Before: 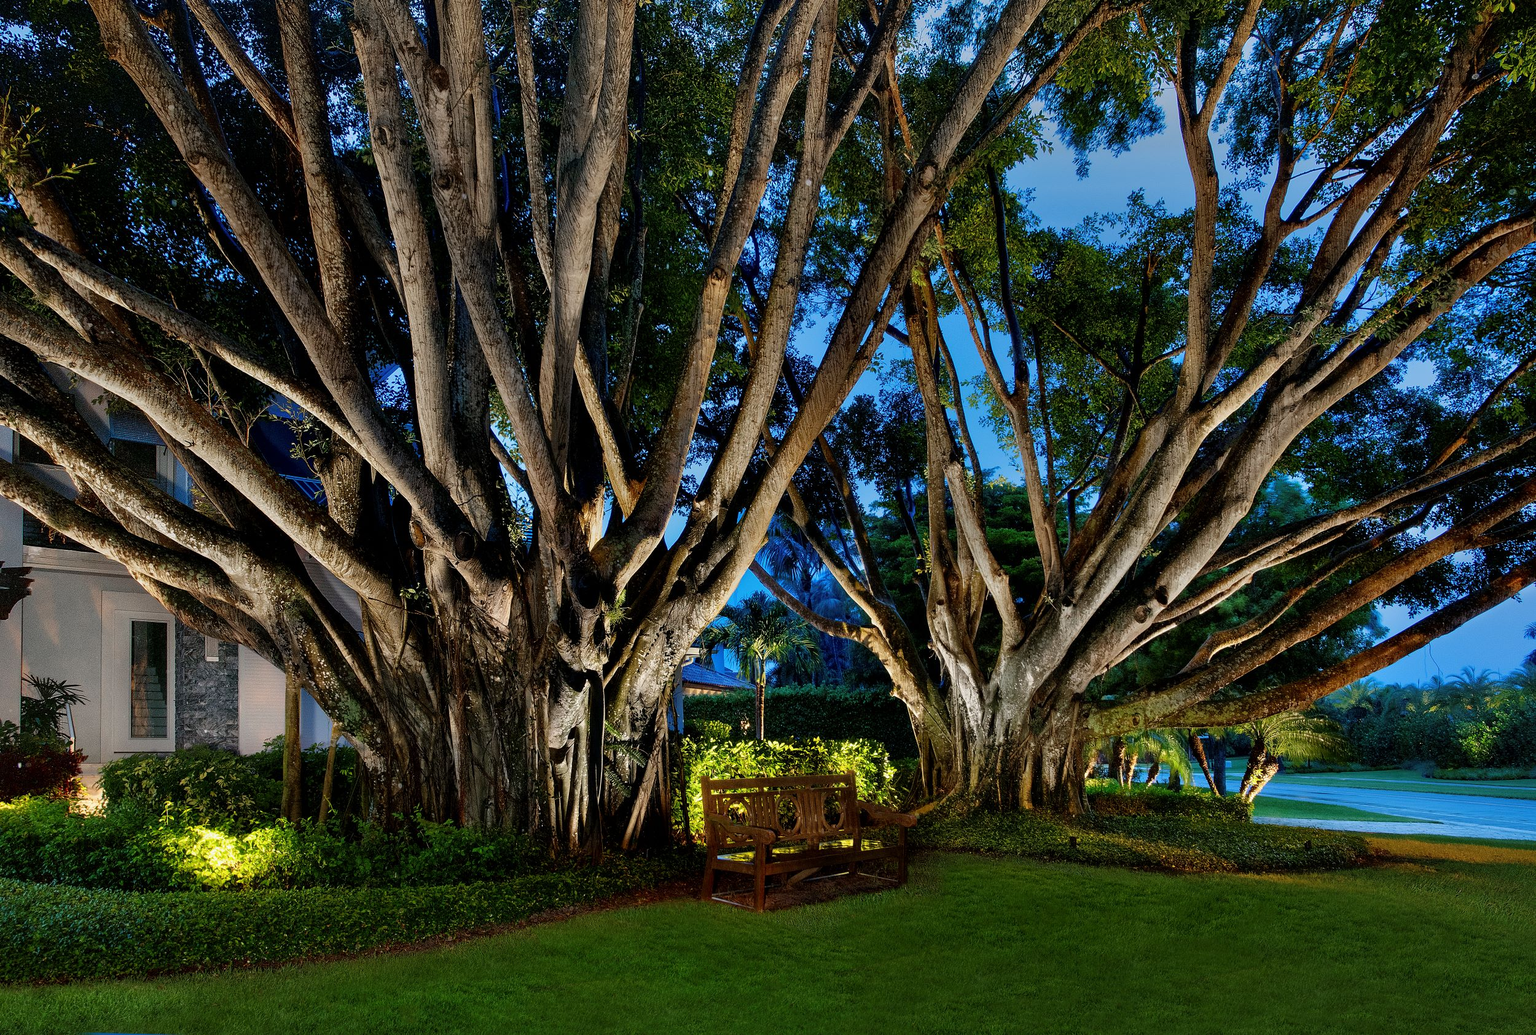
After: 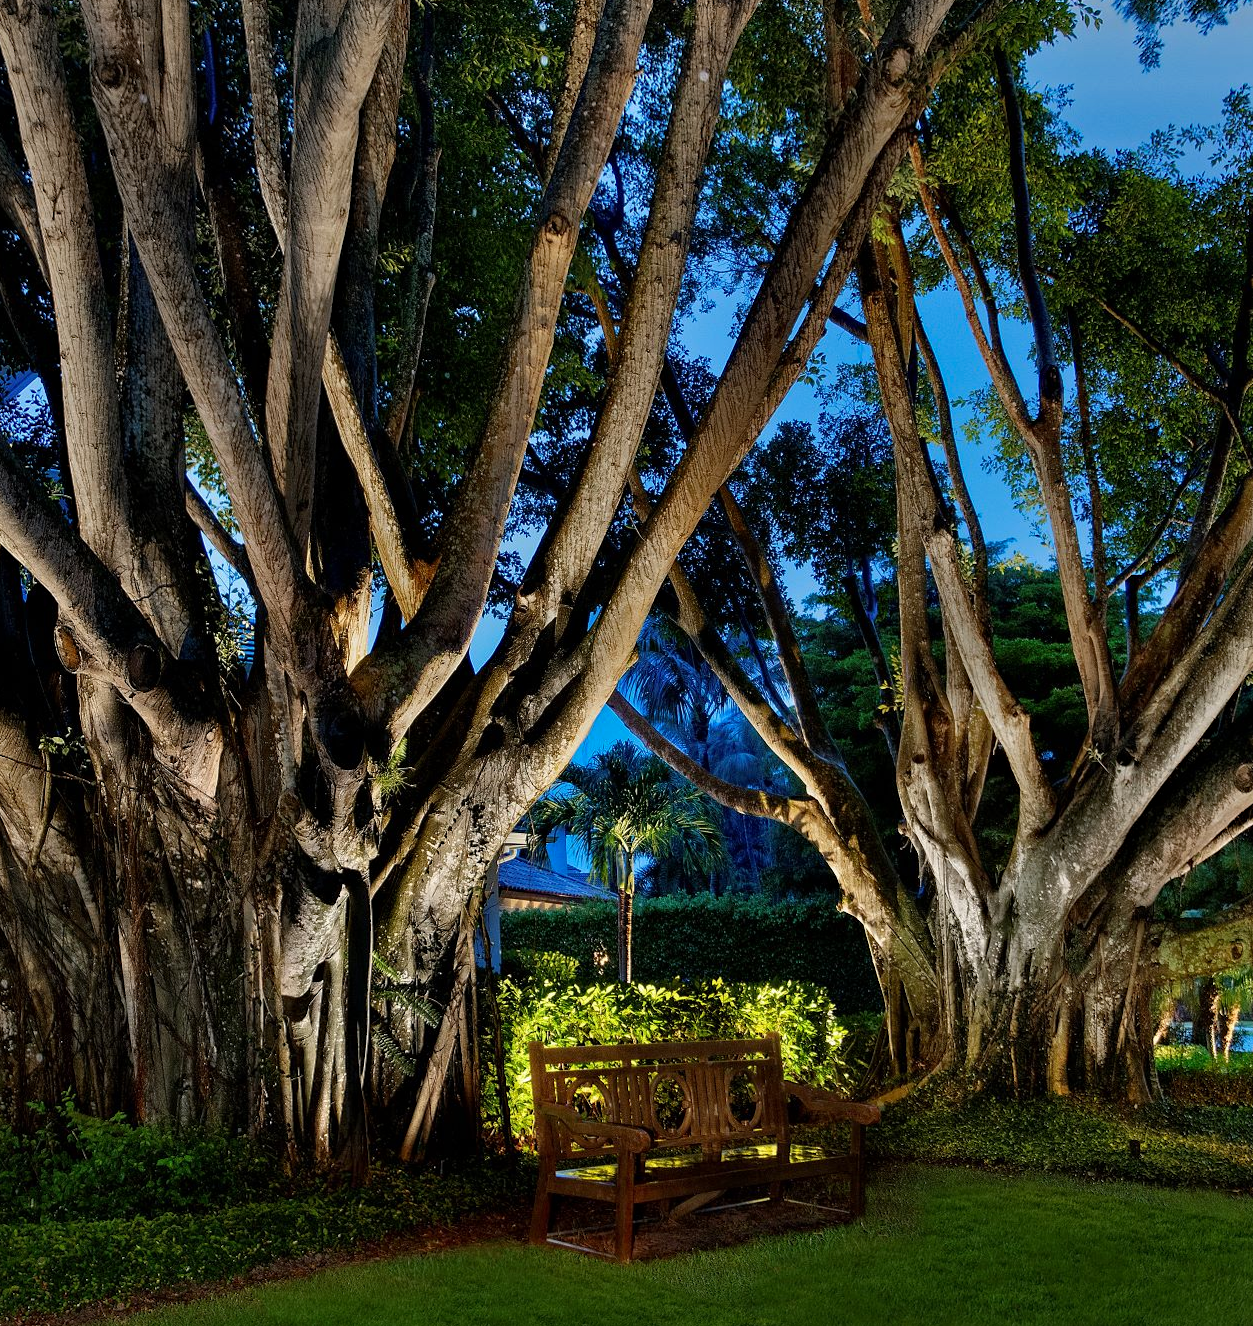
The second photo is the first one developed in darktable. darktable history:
crop and rotate: angle 0.023°, left 24.472%, top 13.118%, right 25.357%, bottom 8.069%
tone equalizer: edges refinement/feathering 500, mask exposure compensation -1.57 EV, preserve details no
haze removal: compatibility mode true, adaptive false
